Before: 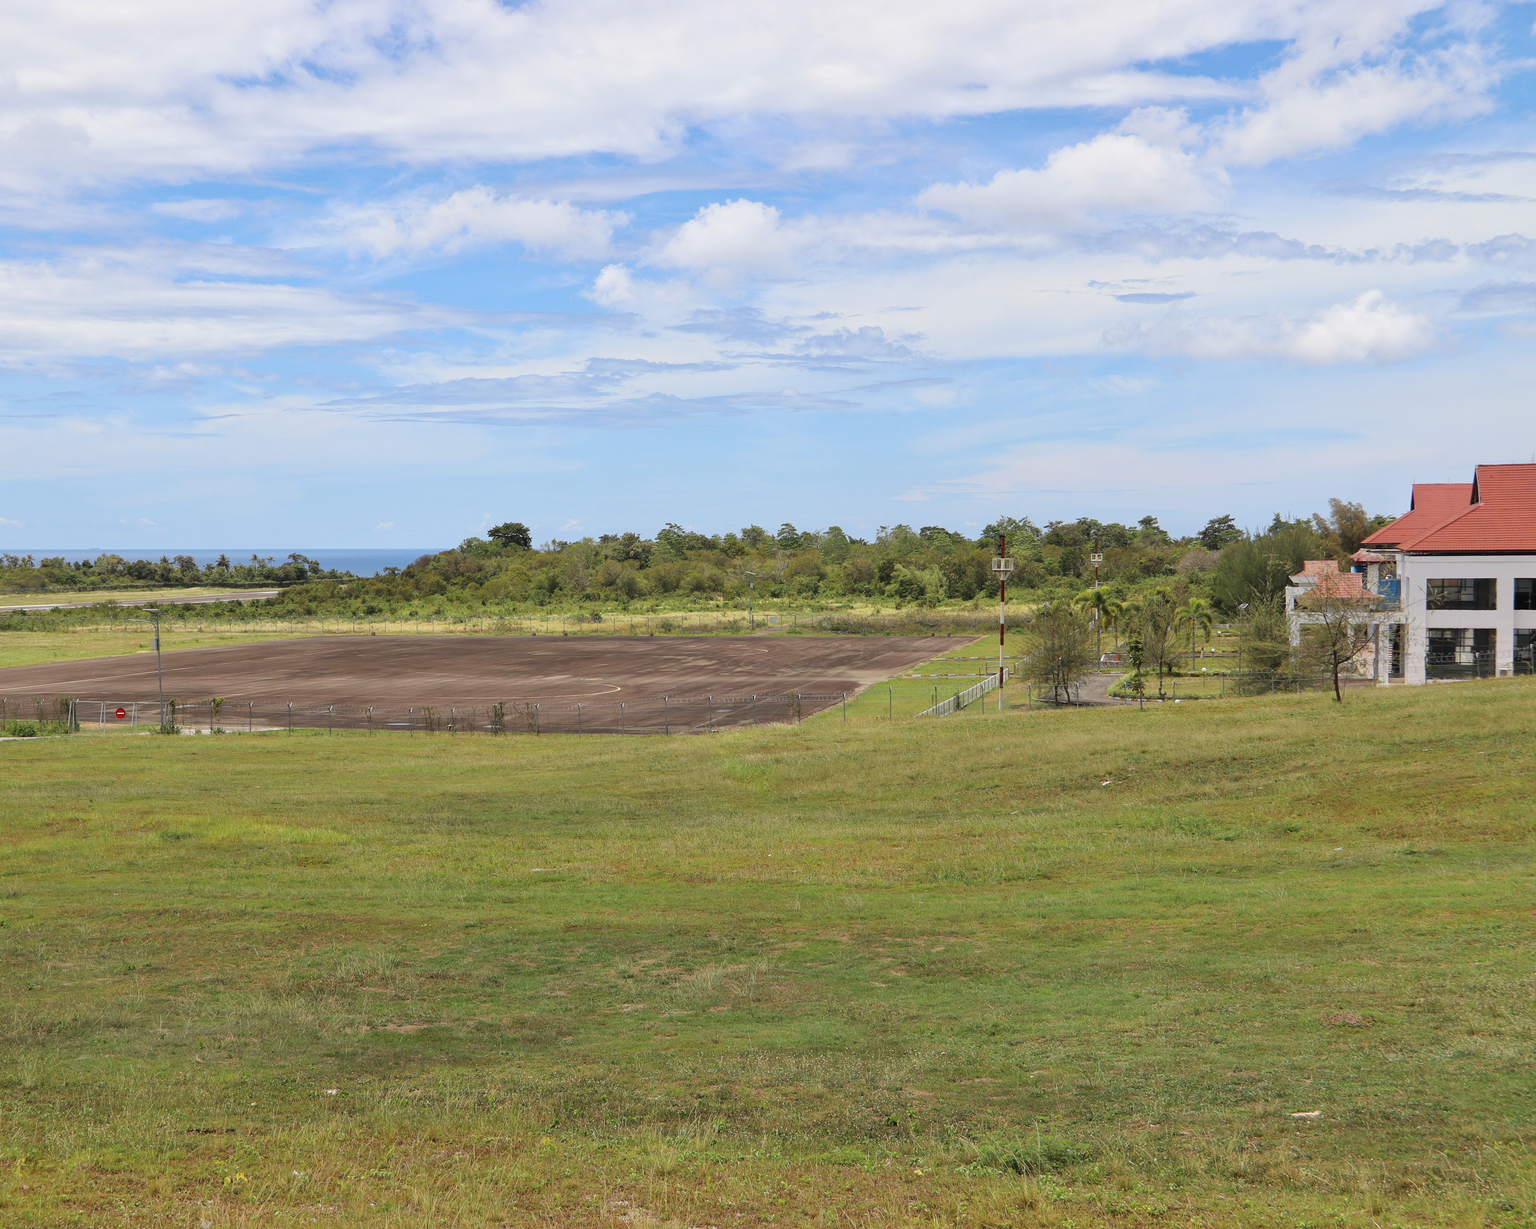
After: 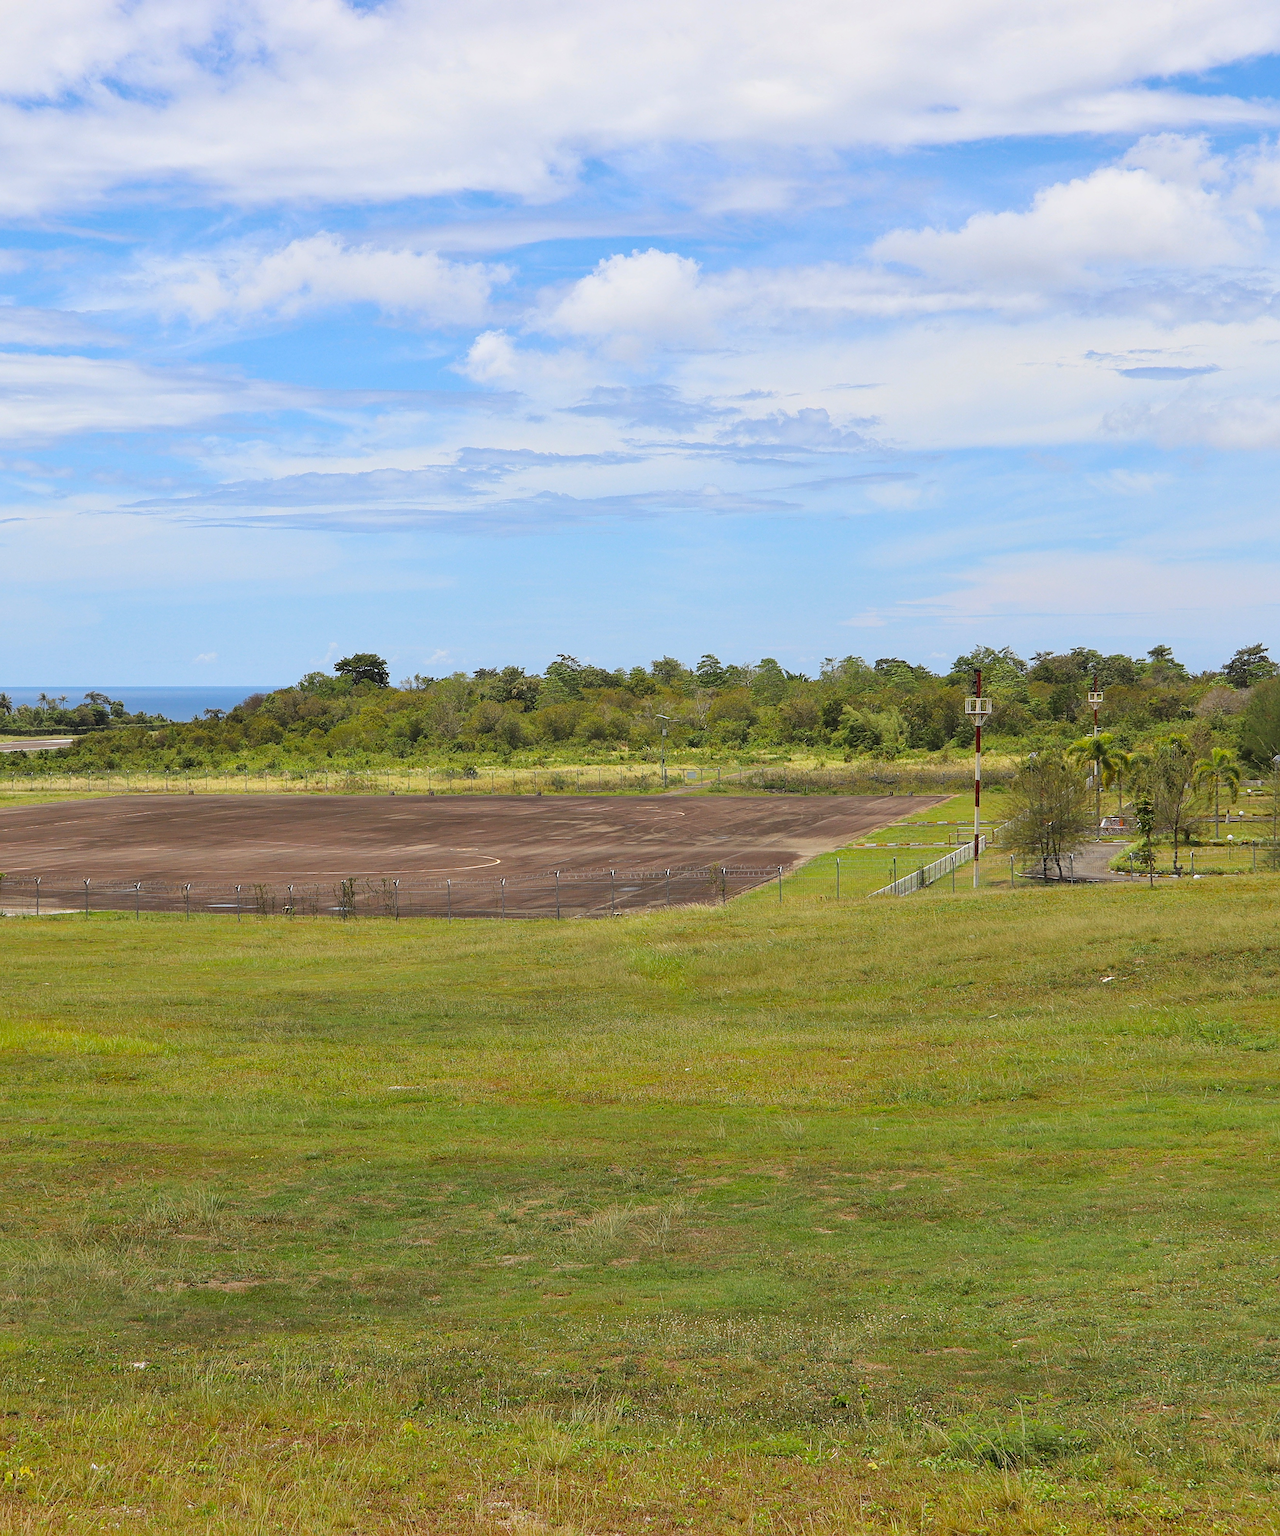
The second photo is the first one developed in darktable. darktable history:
crop and rotate: left 14.385%, right 18.948%
color balance rgb: perceptual saturation grading › global saturation 20%, global vibrance 10%
sharpen: on, module defaults
